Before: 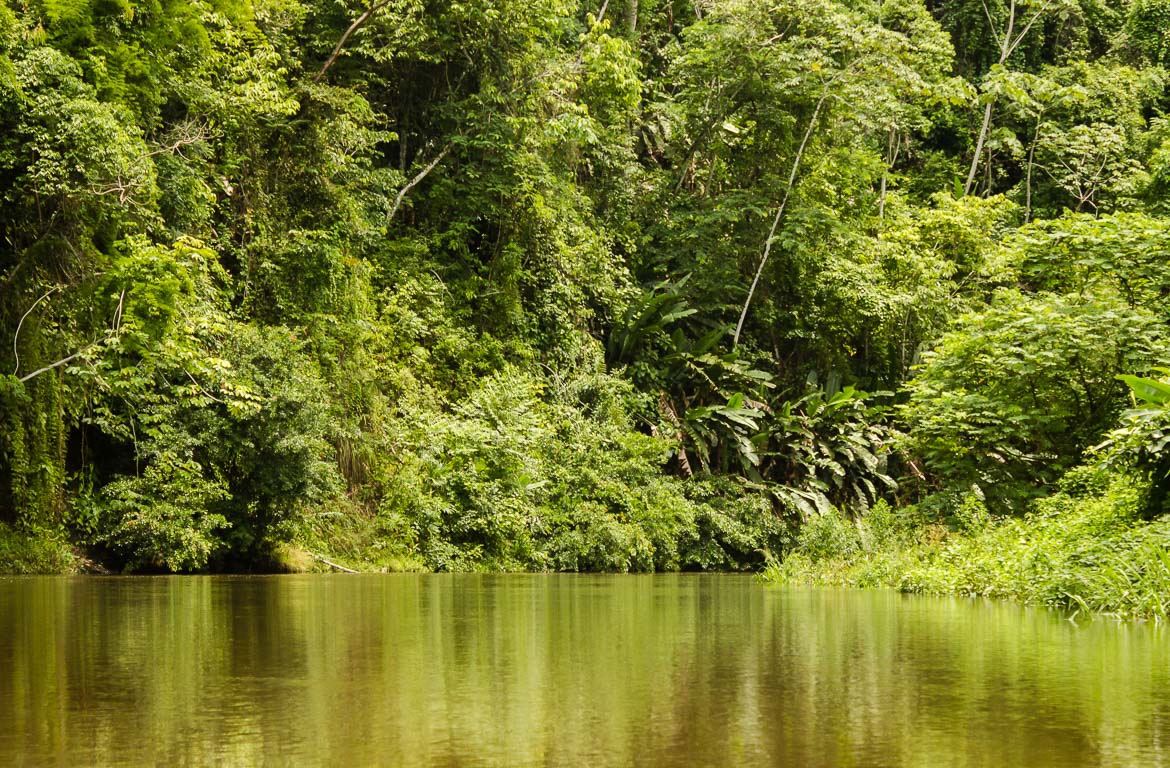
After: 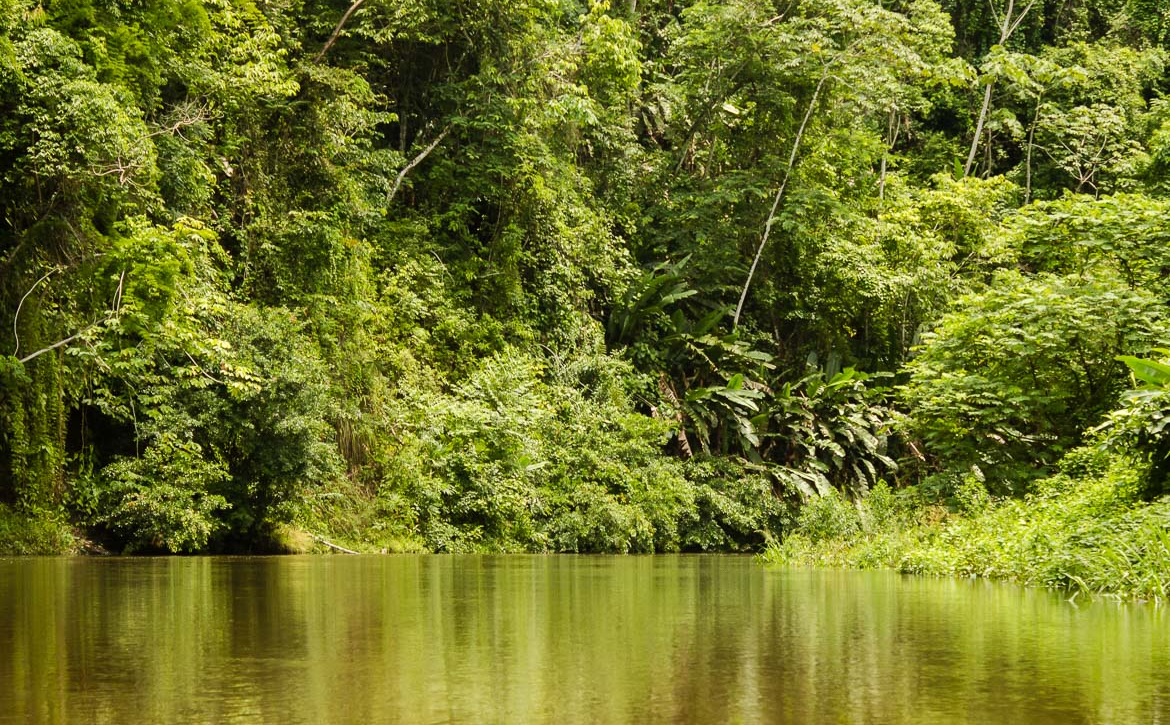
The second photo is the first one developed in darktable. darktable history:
crop and rotate: top 2.511%, bottom 3.016%
